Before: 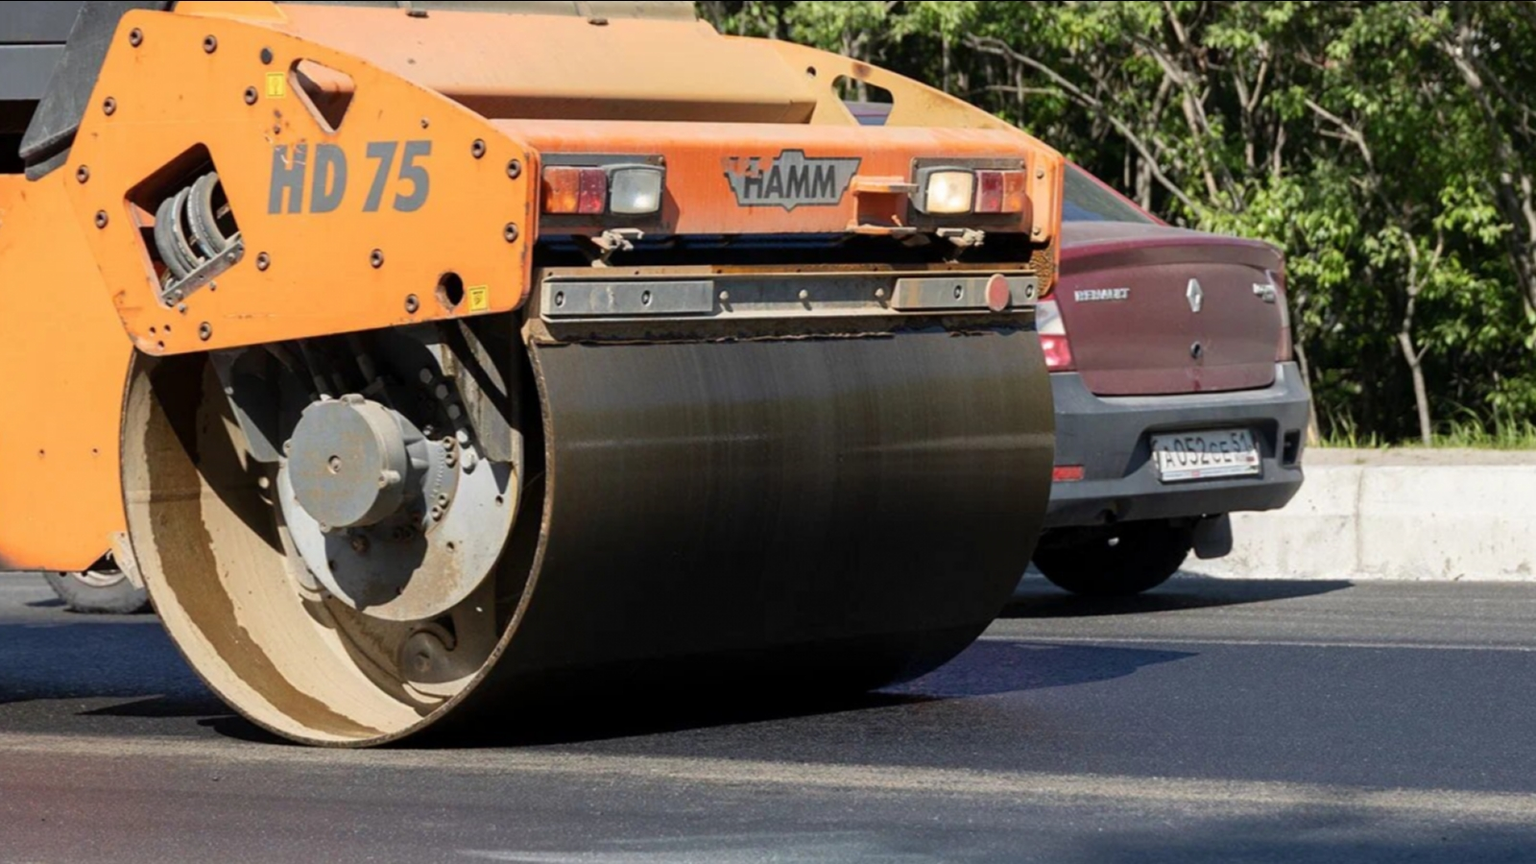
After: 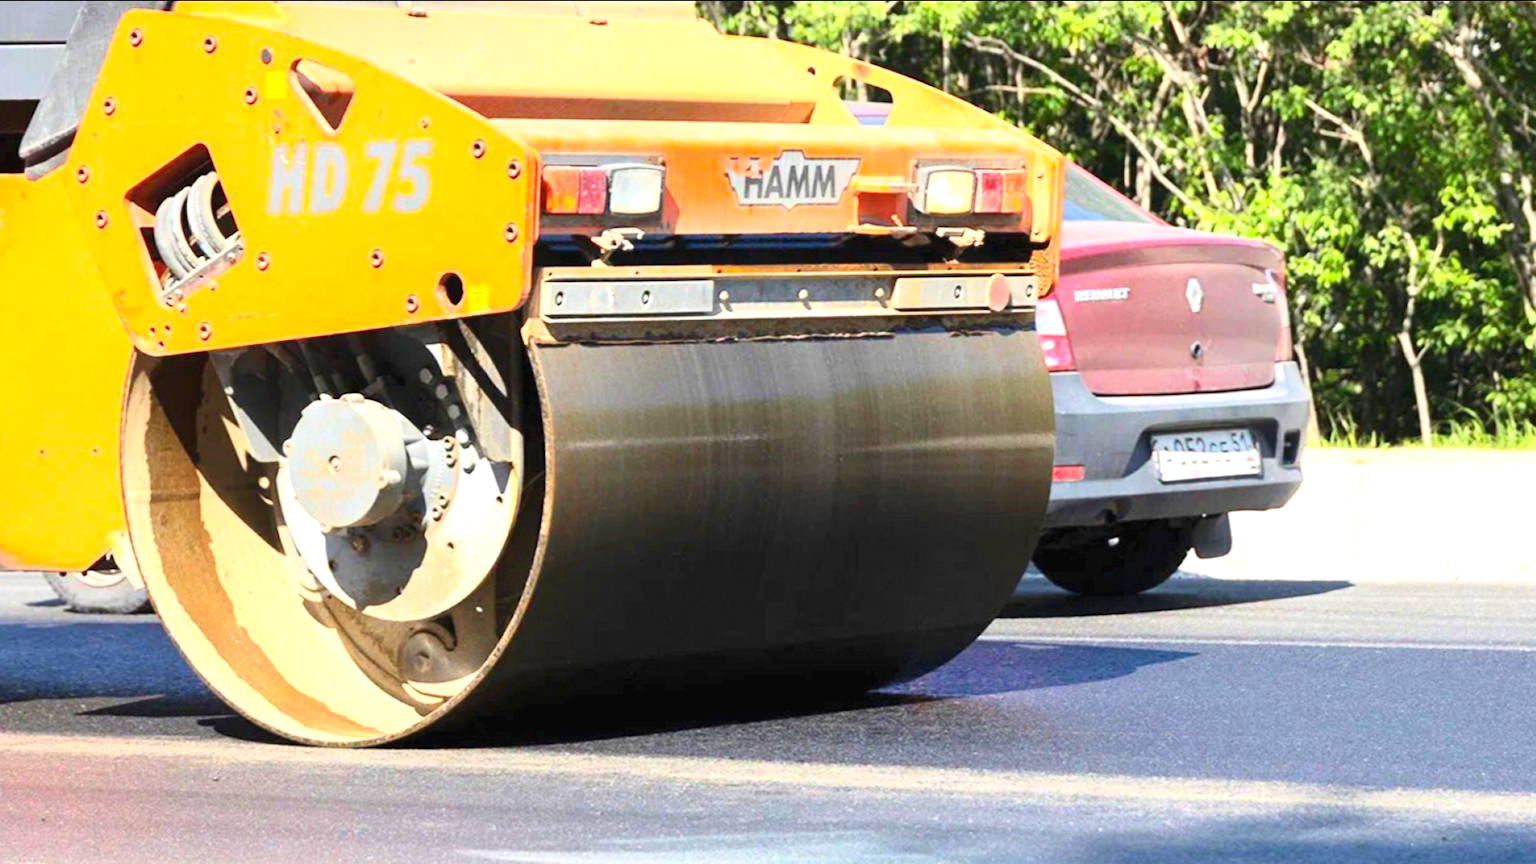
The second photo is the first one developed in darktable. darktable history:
exposure: black level correction 0, exposure 1.2 EV, compensate highlight preservation false
contrast brightness saturation: contrast 0.24, brightness 0.26, saturation 0.39
